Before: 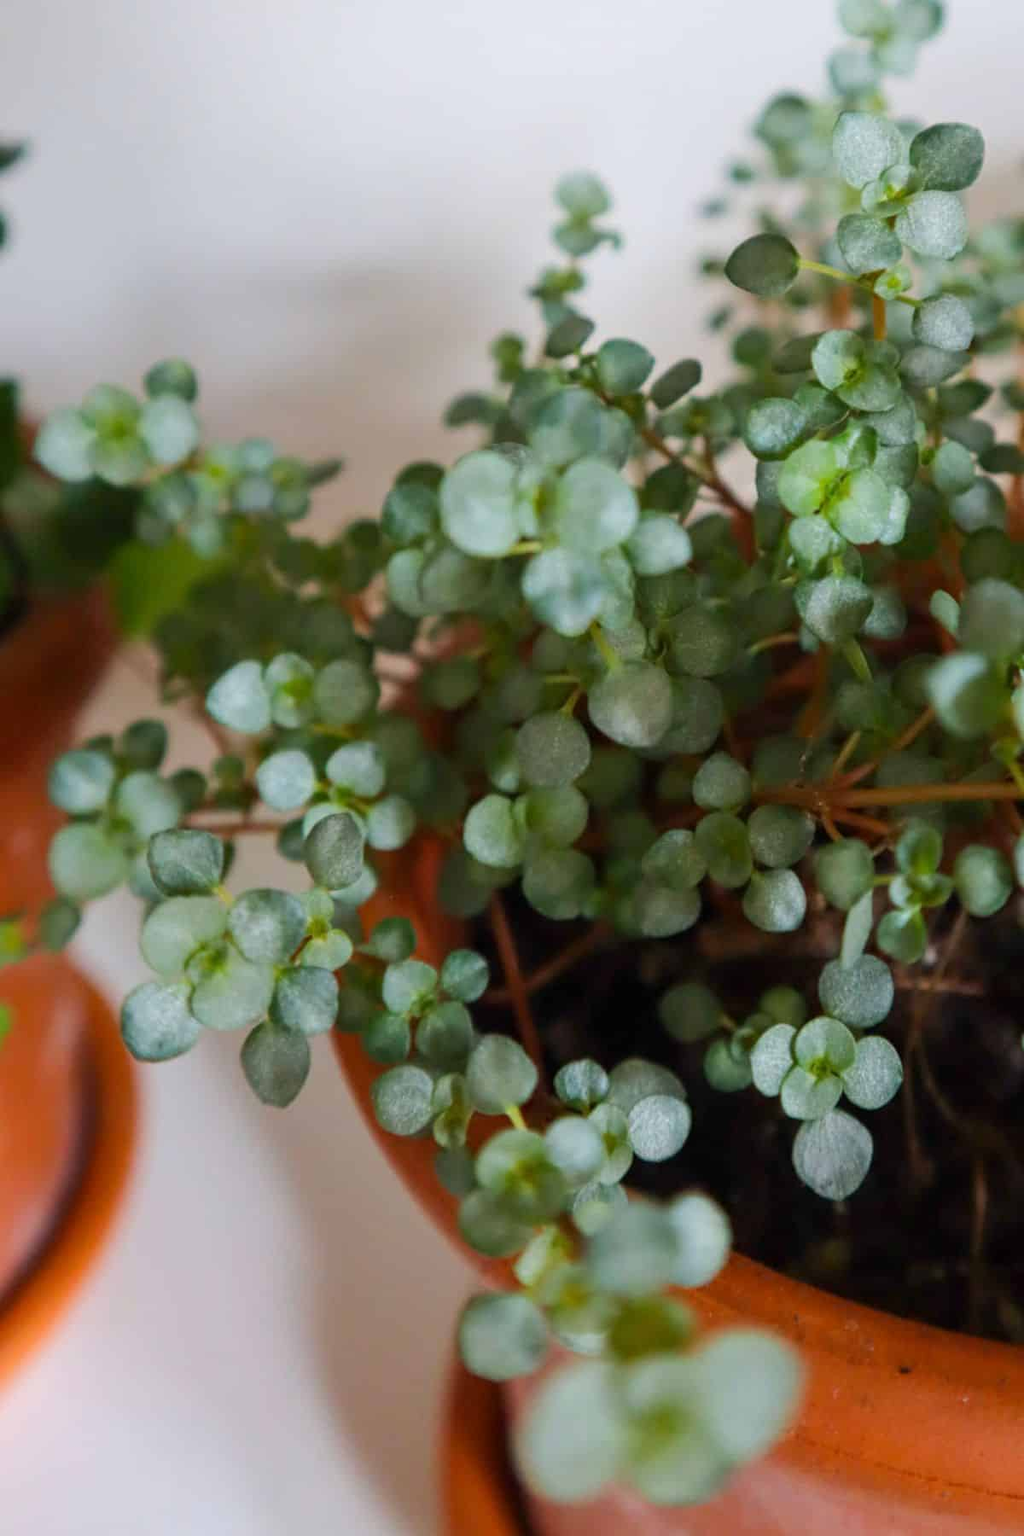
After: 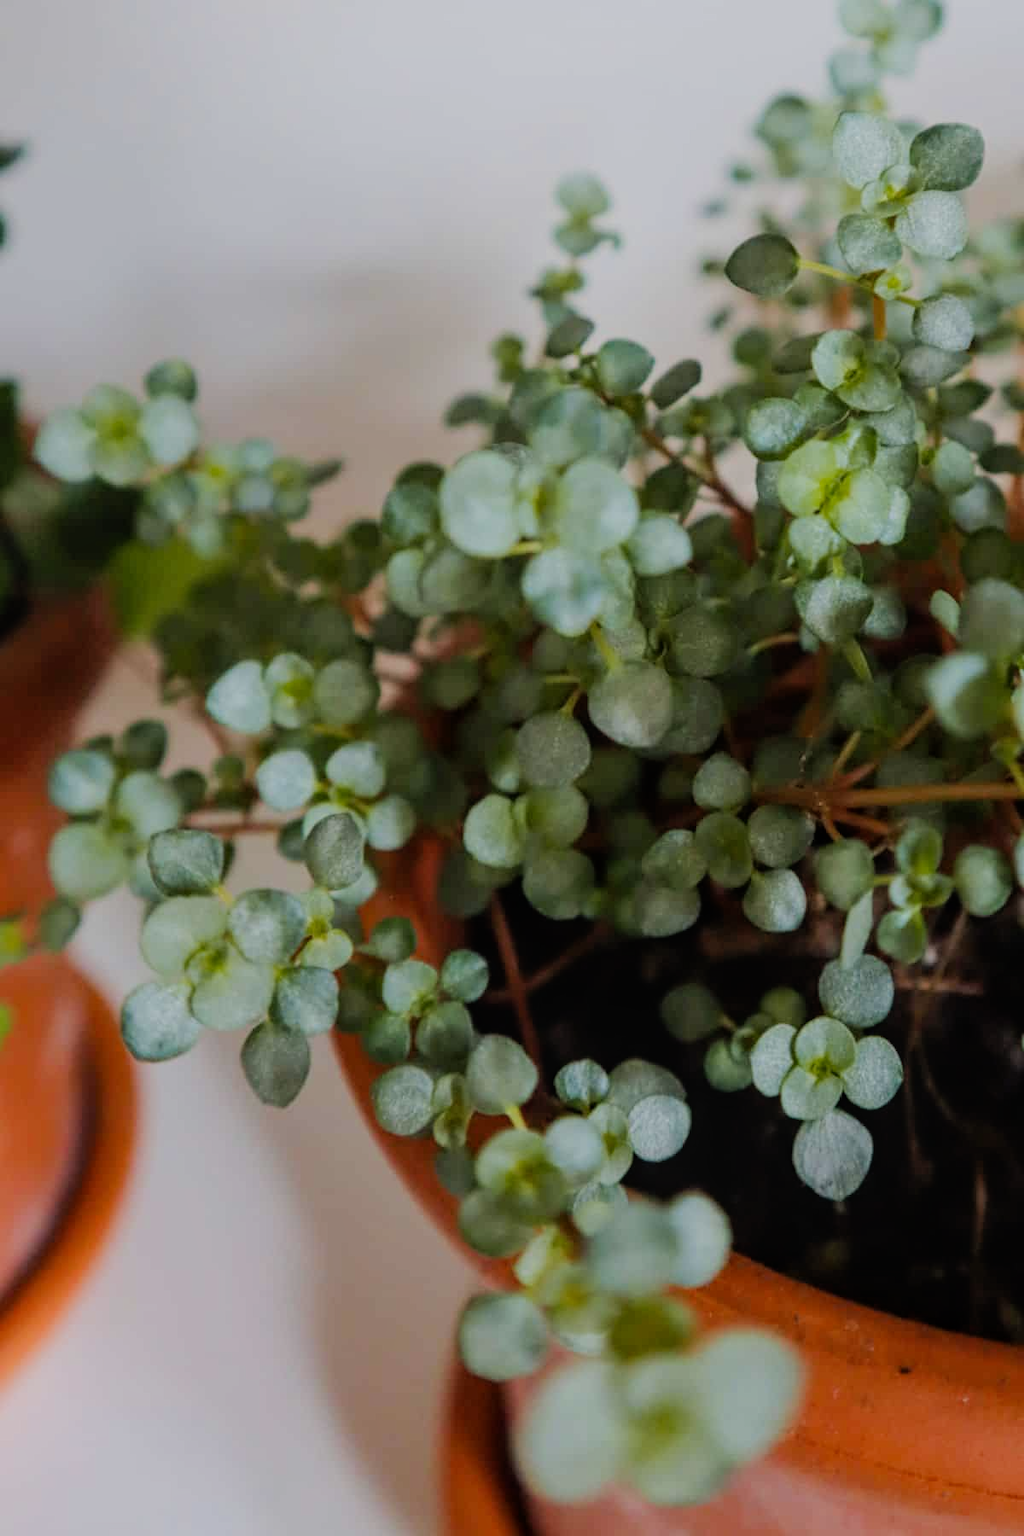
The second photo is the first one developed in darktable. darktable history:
color zones: curves: ch2 [(0, 0.5) (0.143, 0.5) (0.286, 0.489) (0.415, 0.421) (0.571, 0.5) (0.714, 0.5) (0.857, 0.5) (1, 0.5)]
filmic rgb: black relative exposure -7.65 EV, white relative exposure 4.56 EV, hardness 3.61
local contrast: detail 110%
